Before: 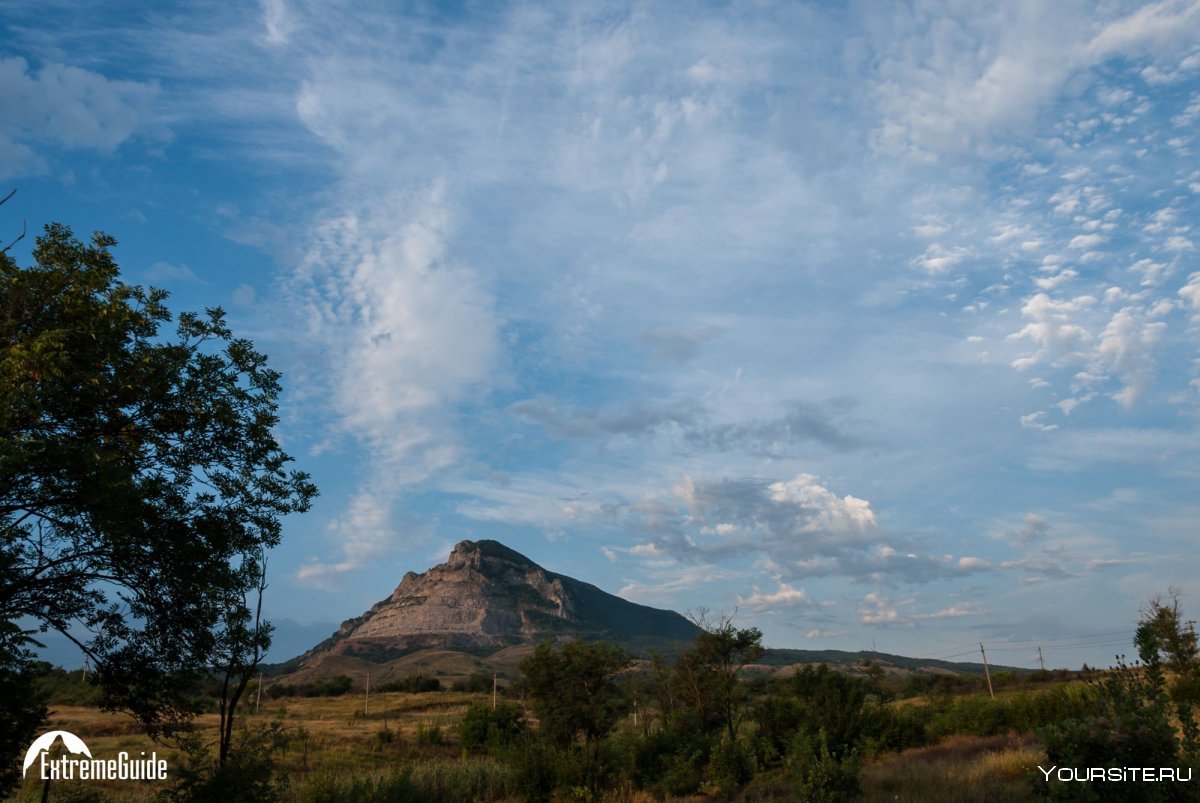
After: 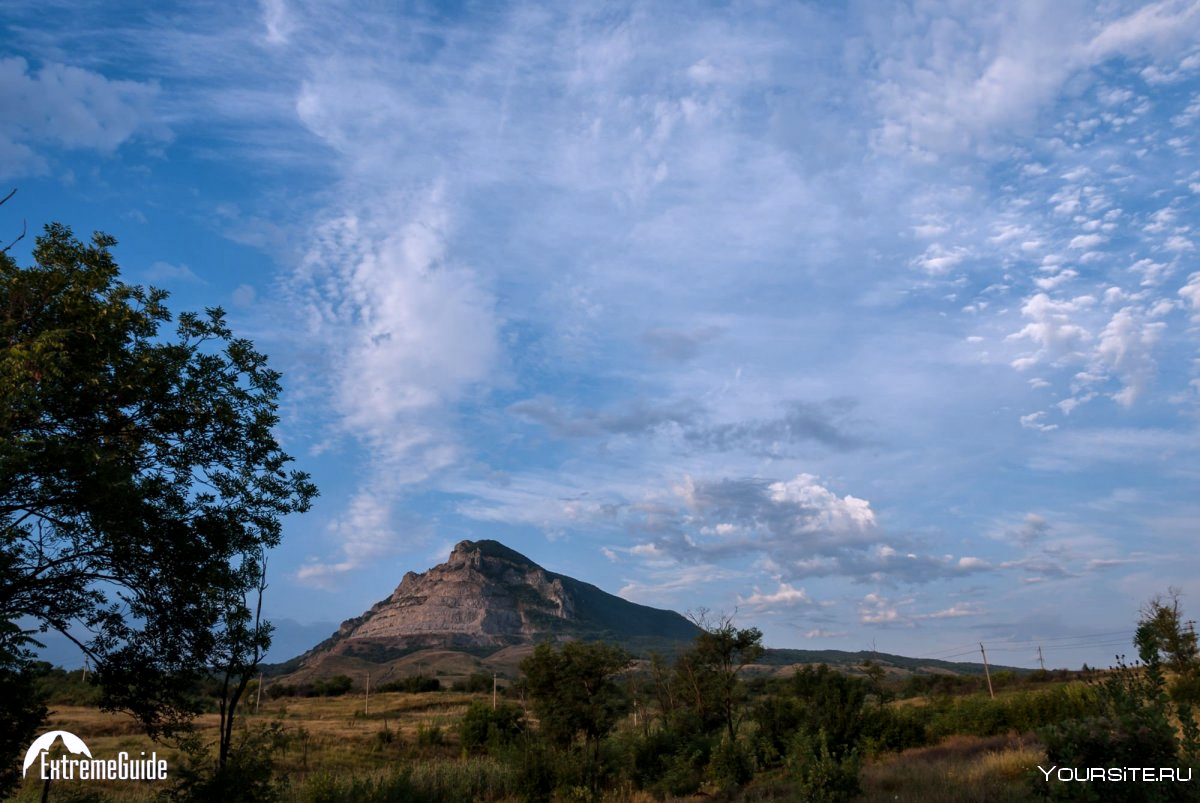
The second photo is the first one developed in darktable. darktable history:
white balance: red 1.004, blue 1.096
local contrast: mode bilateral grid, contrast 20, coarseness 50, detail 120%, midtone range 0.2
